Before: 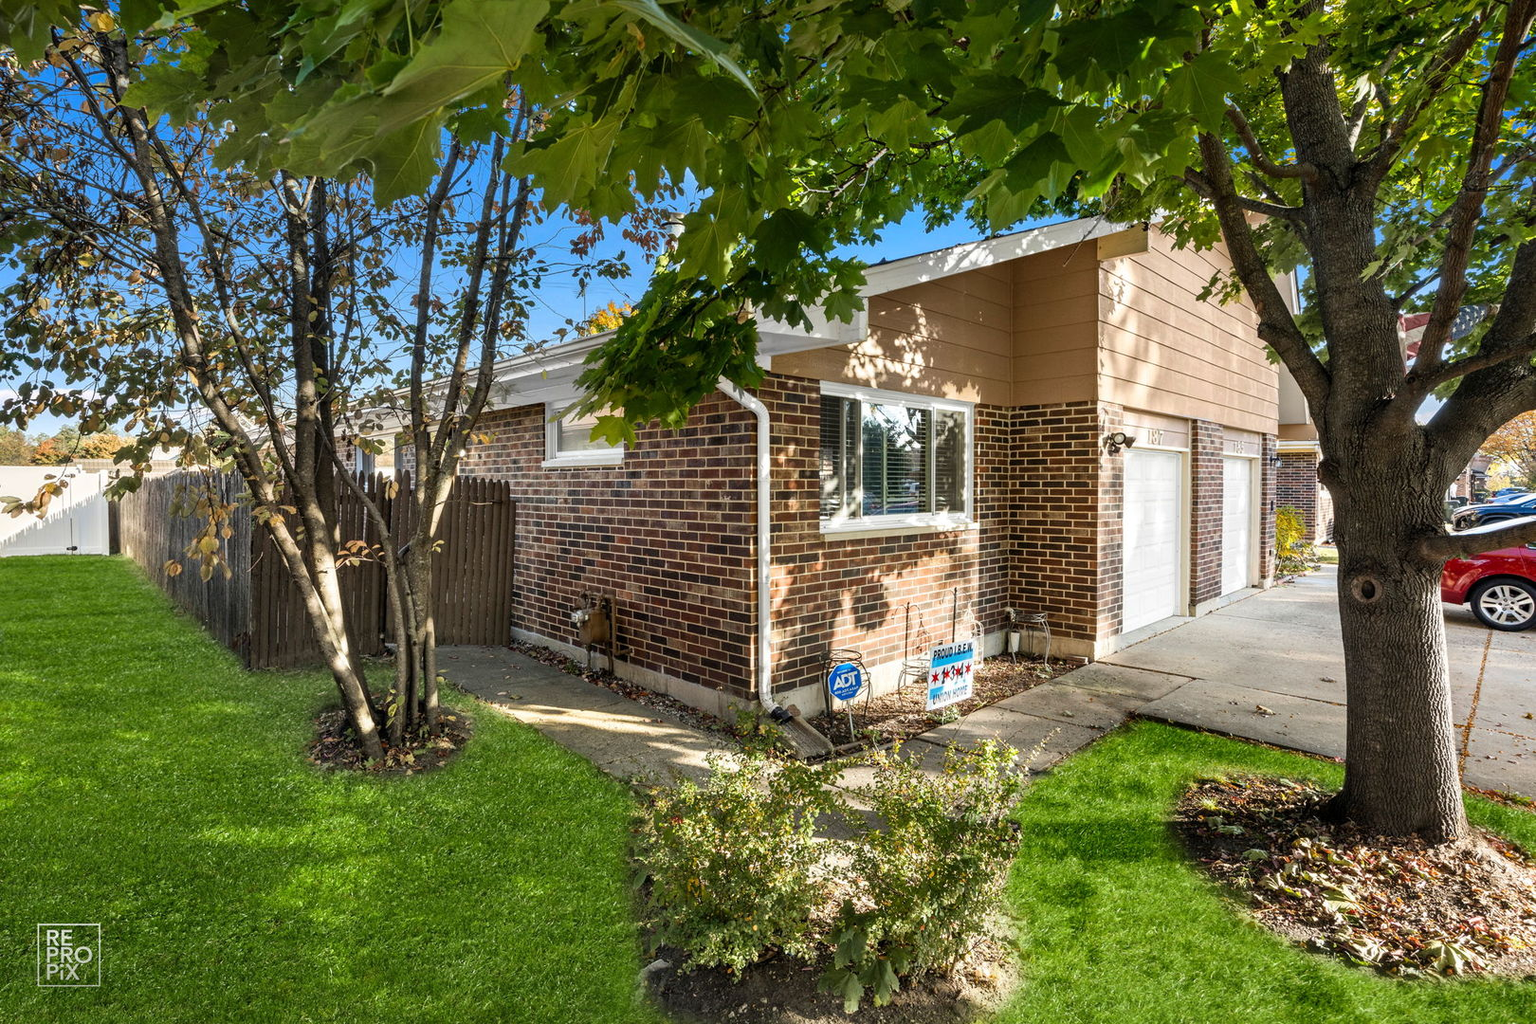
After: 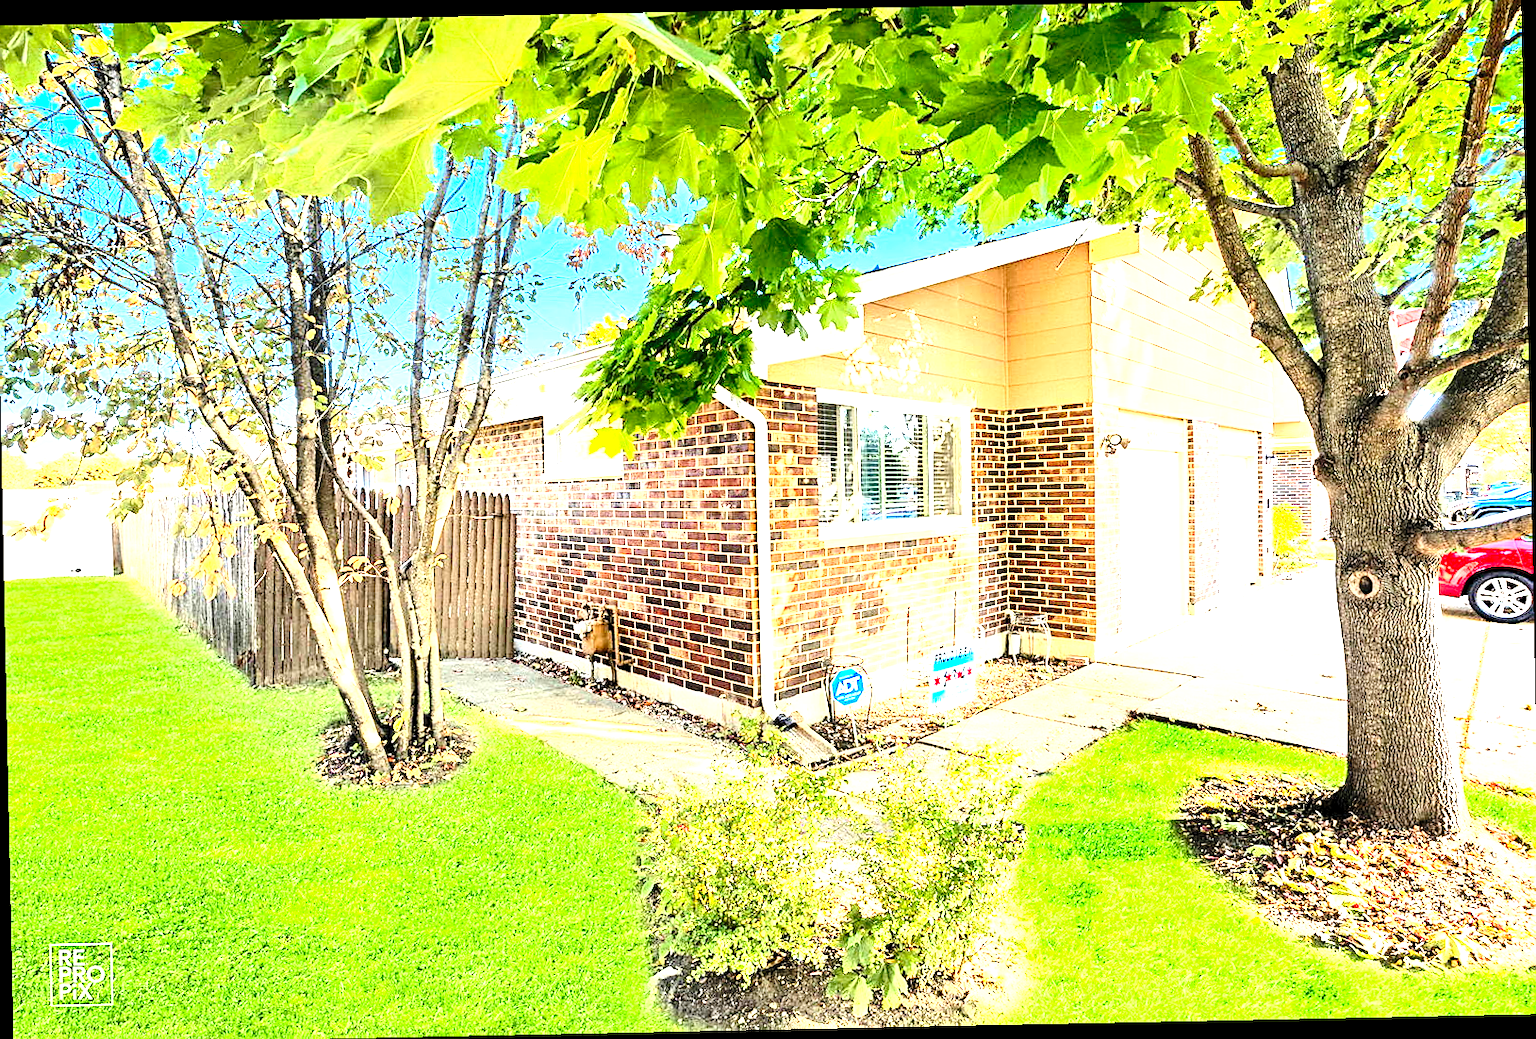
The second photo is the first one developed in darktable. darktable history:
crop: left 0.434%, top 0.485%, right 0.244%, bottom 0.386%
levels: levels [0.008, 0.318, 0.836]
rotate and perspective: rotation -1.17°, automatic cropping off
rgb curve: curves: ch0 [(0, 0) (0.21, 0.15) (0.24, 0.21) (0.5, 0.75) (0.75, 0.96) (0.89, 0.99) (1, 1)]; ch1 [(0, 0.02) (0.21, 0.13) (0.25, 0.2) (0.5, 0.67) (0.75, 0.9) (0.89, 0.97) (1, 1)]; ch2 [(0, 0.02) (0.21, 0.13) (0.25, 0.2) (0.5, 0.67) (0.75, 0.9) (0.89, 0.97) (1, 1)], compensate middle gray true
contrast brightness saturation: contrast 0.1, brightness 0.03, saturation 0.09
sharpen: on, module defaults
exposure: black level correction 0, exposure 1.2 EV, compensate highlight preservation false
